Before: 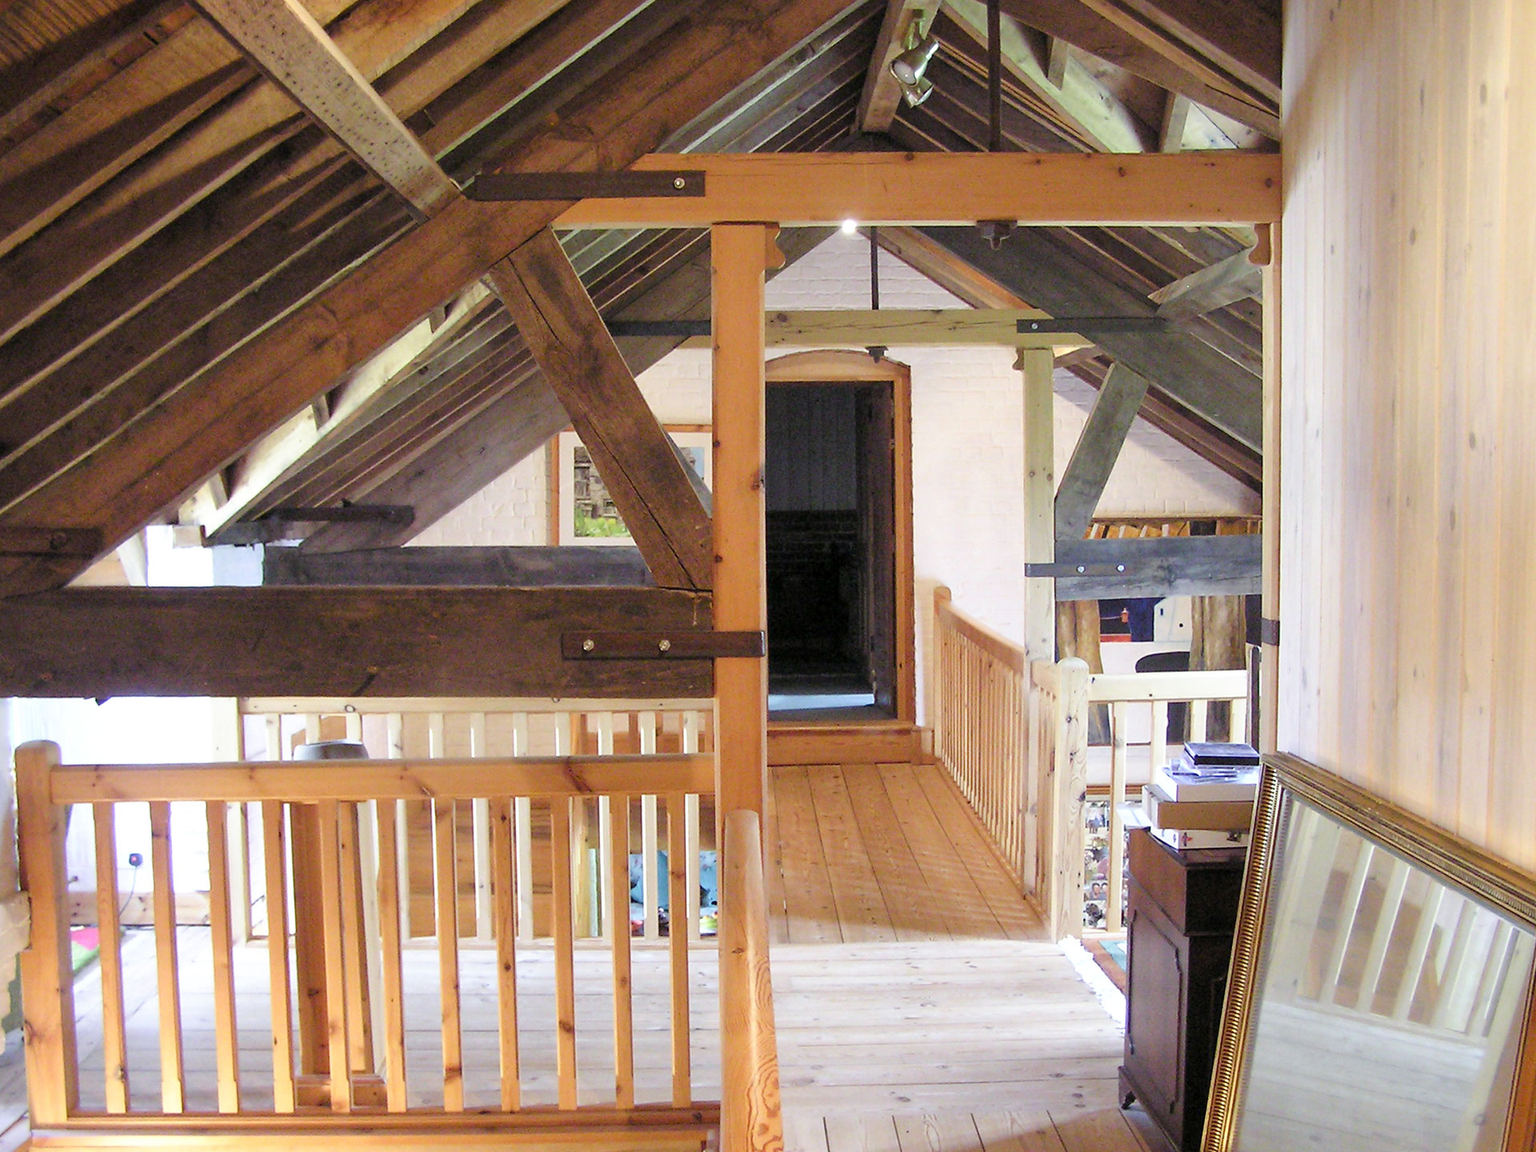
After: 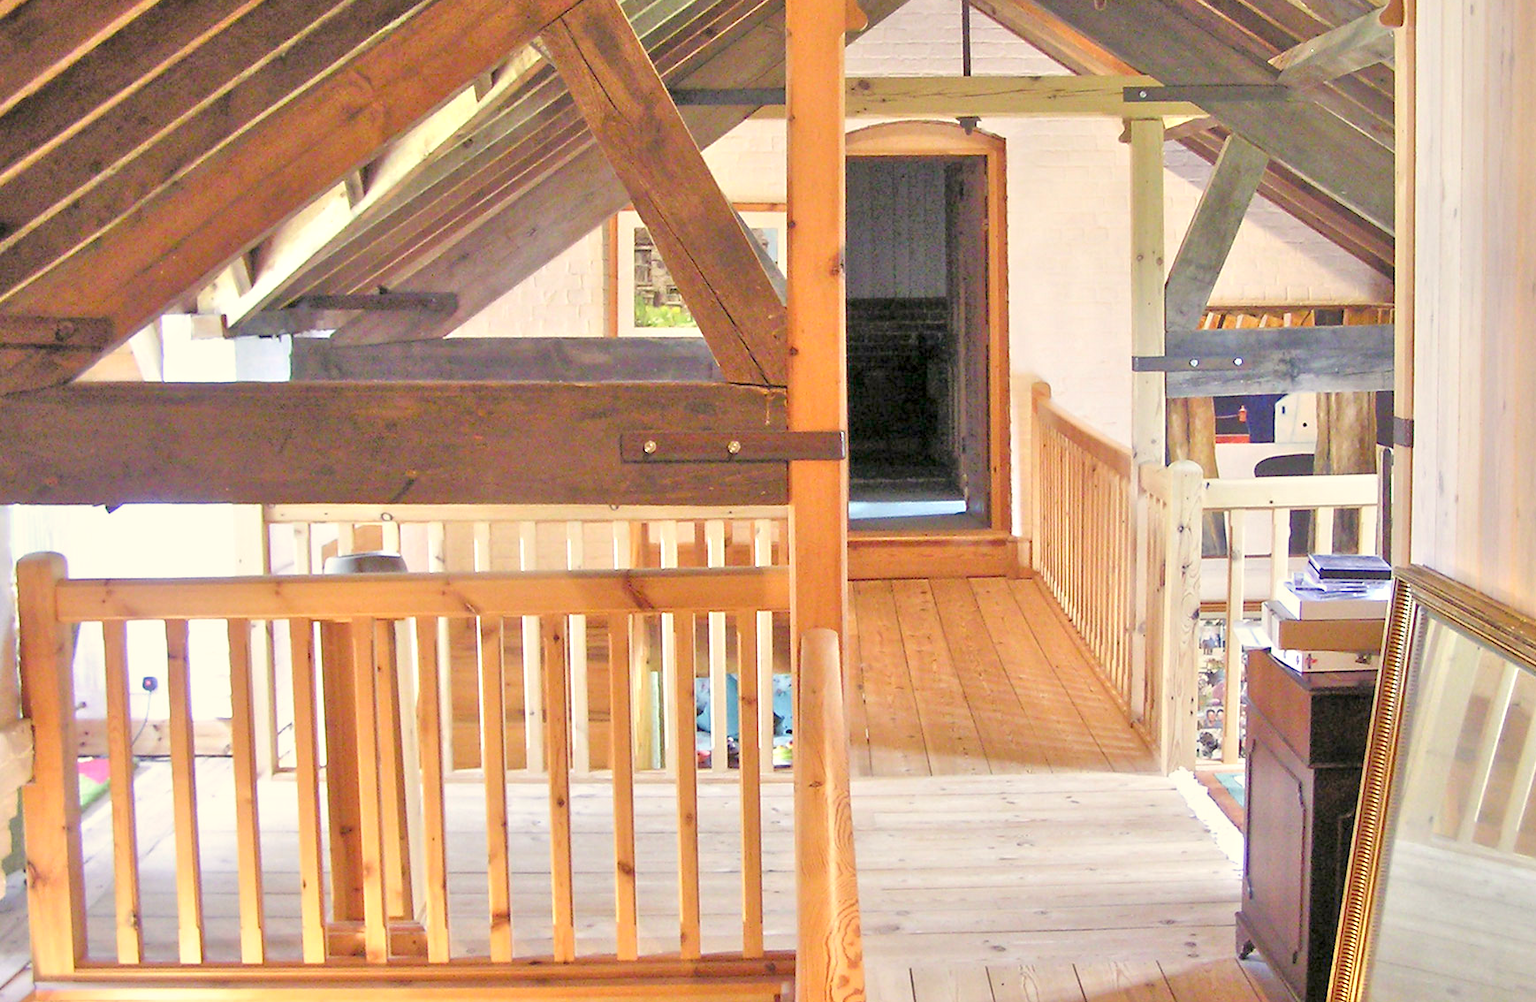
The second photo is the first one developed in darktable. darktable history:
white balance: red 1.045, blue 0.932
tone equalizer: -8 EV 2 EV, -7 EV 2 EV, -6 EV 2 EV, -5 EV 2 EV, -4 EV 2 EV, -3 EV 1.5 EV, -2 EV 1 EV, -1 EV 0.5 EV
crop: top 20.916%, right 9.437%, bottom 0.316%
